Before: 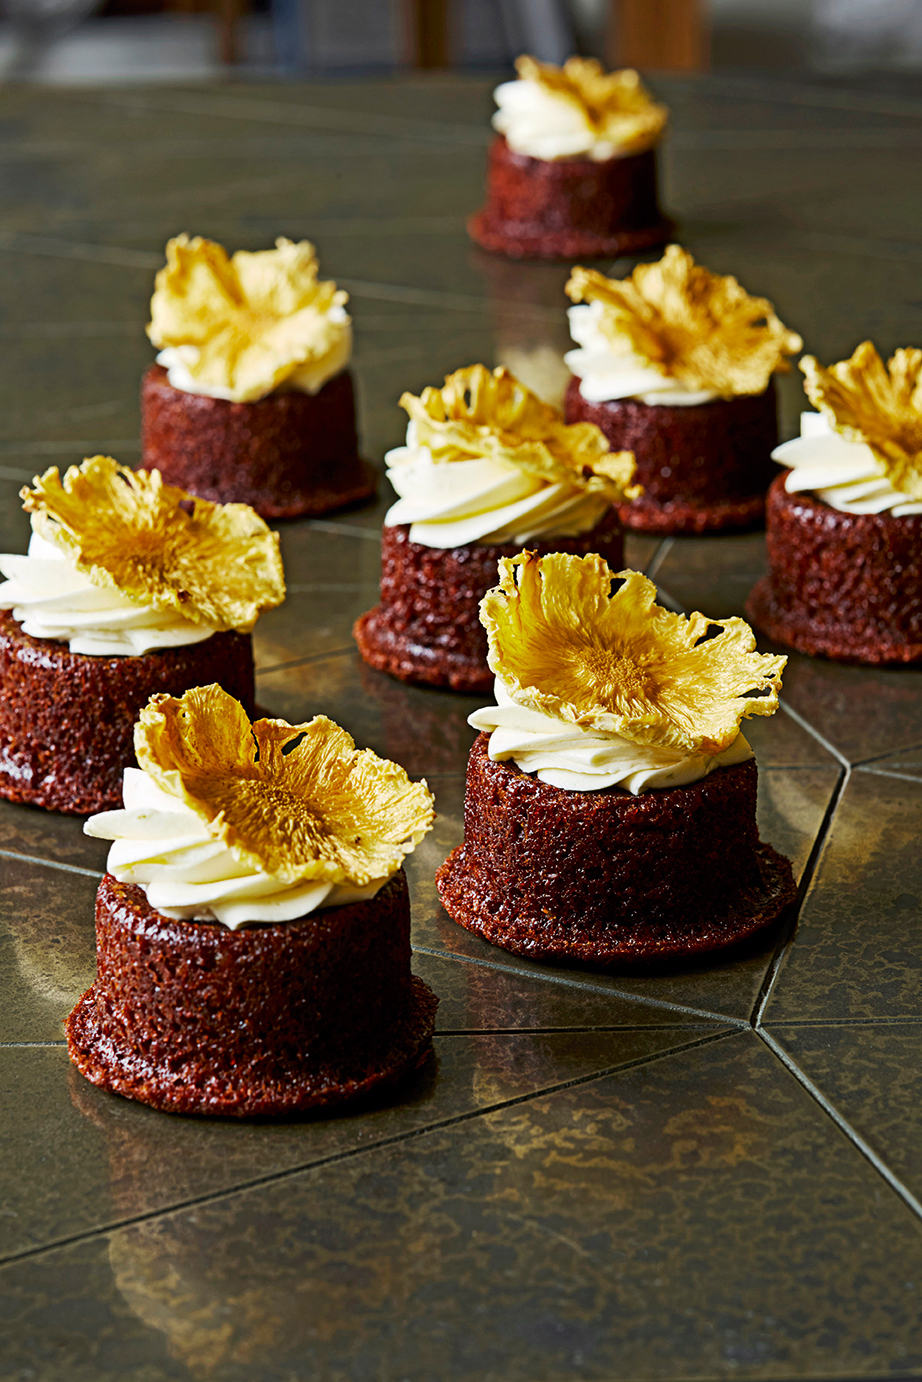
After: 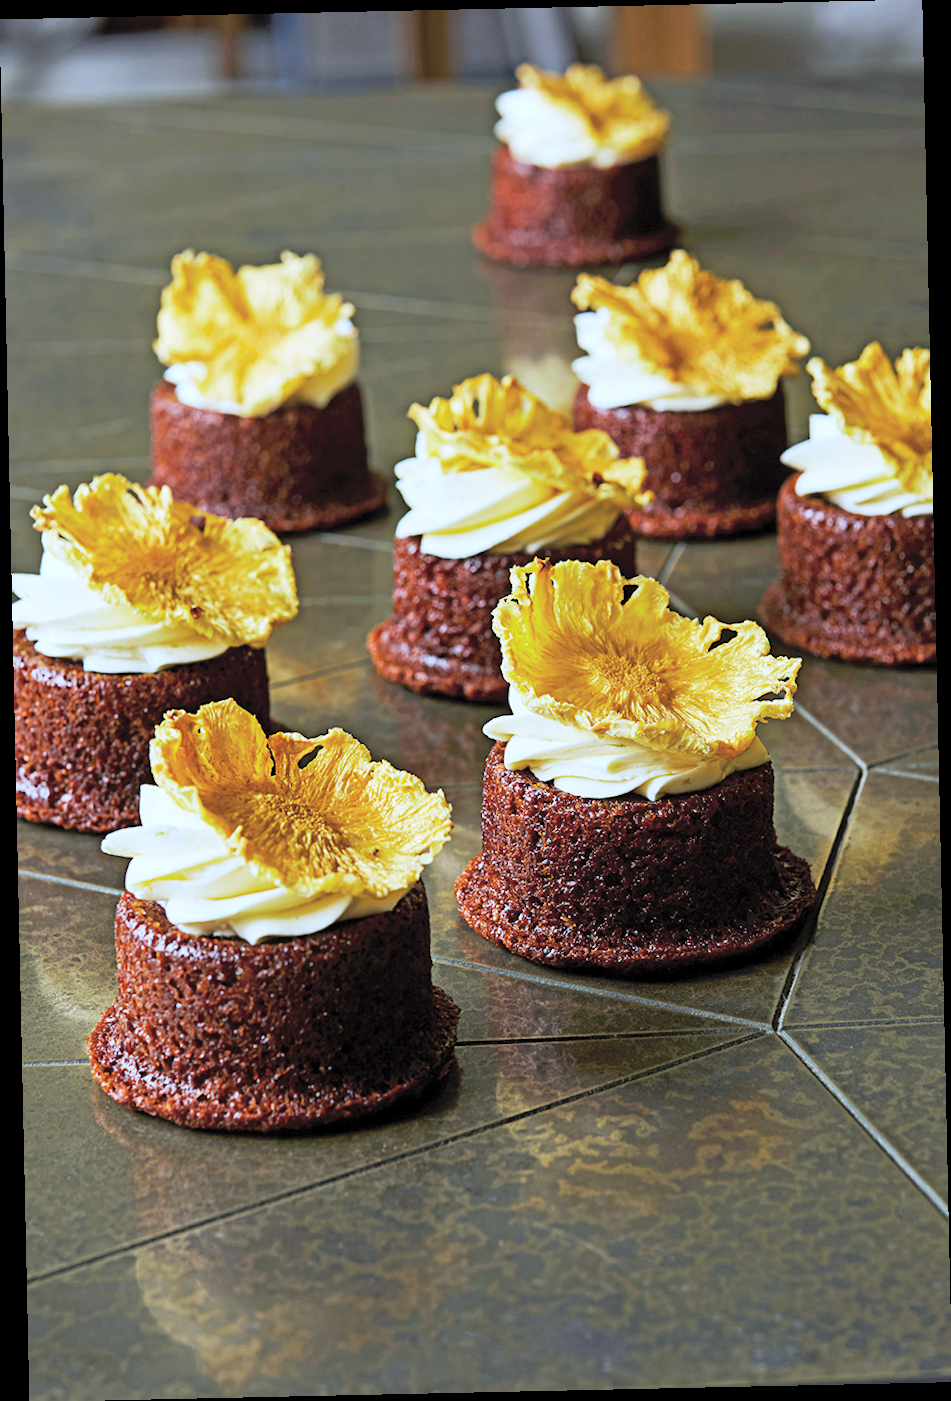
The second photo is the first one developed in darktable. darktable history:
rotate and perspective: rotation -1.24°, automatic cropping off
white balance: red 0.931, blue 1.11
contrast brightness saturation: brightness 0.28
